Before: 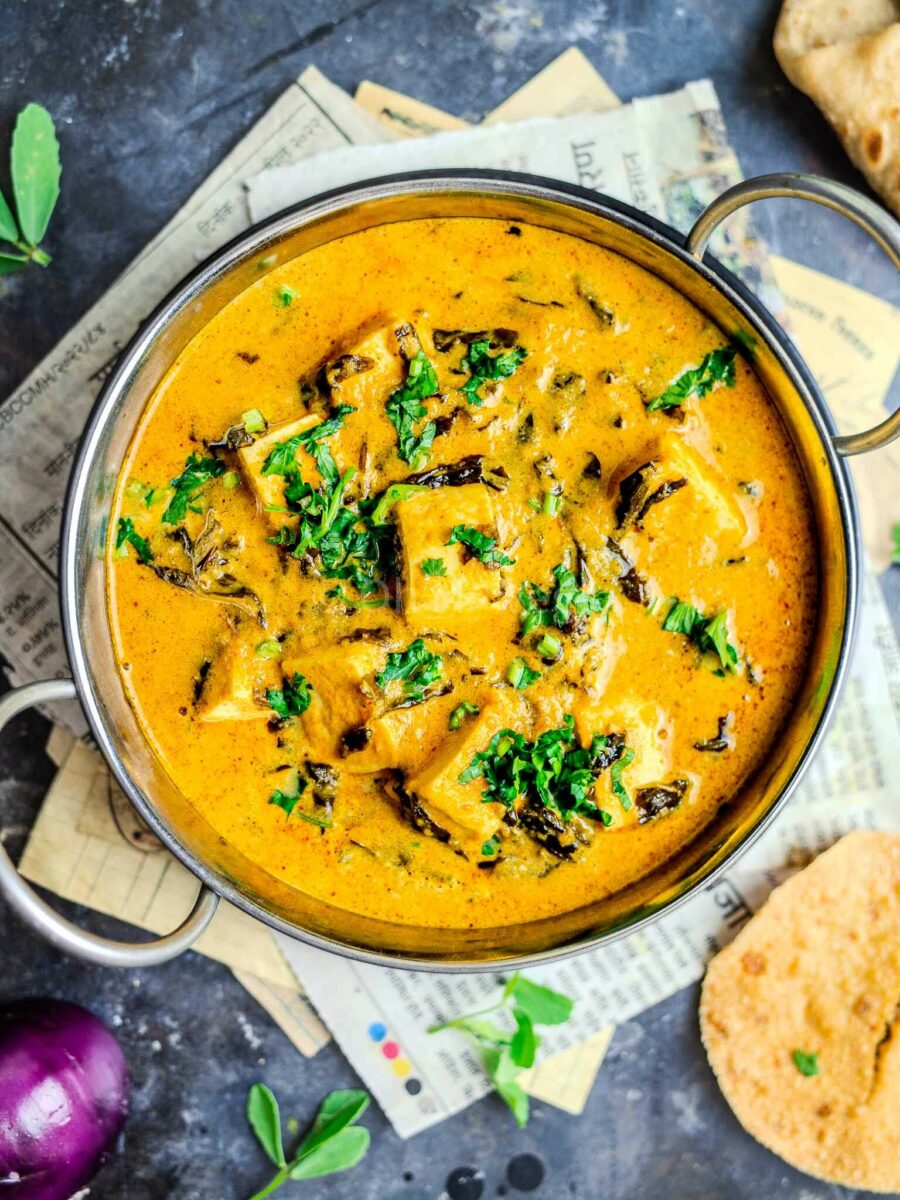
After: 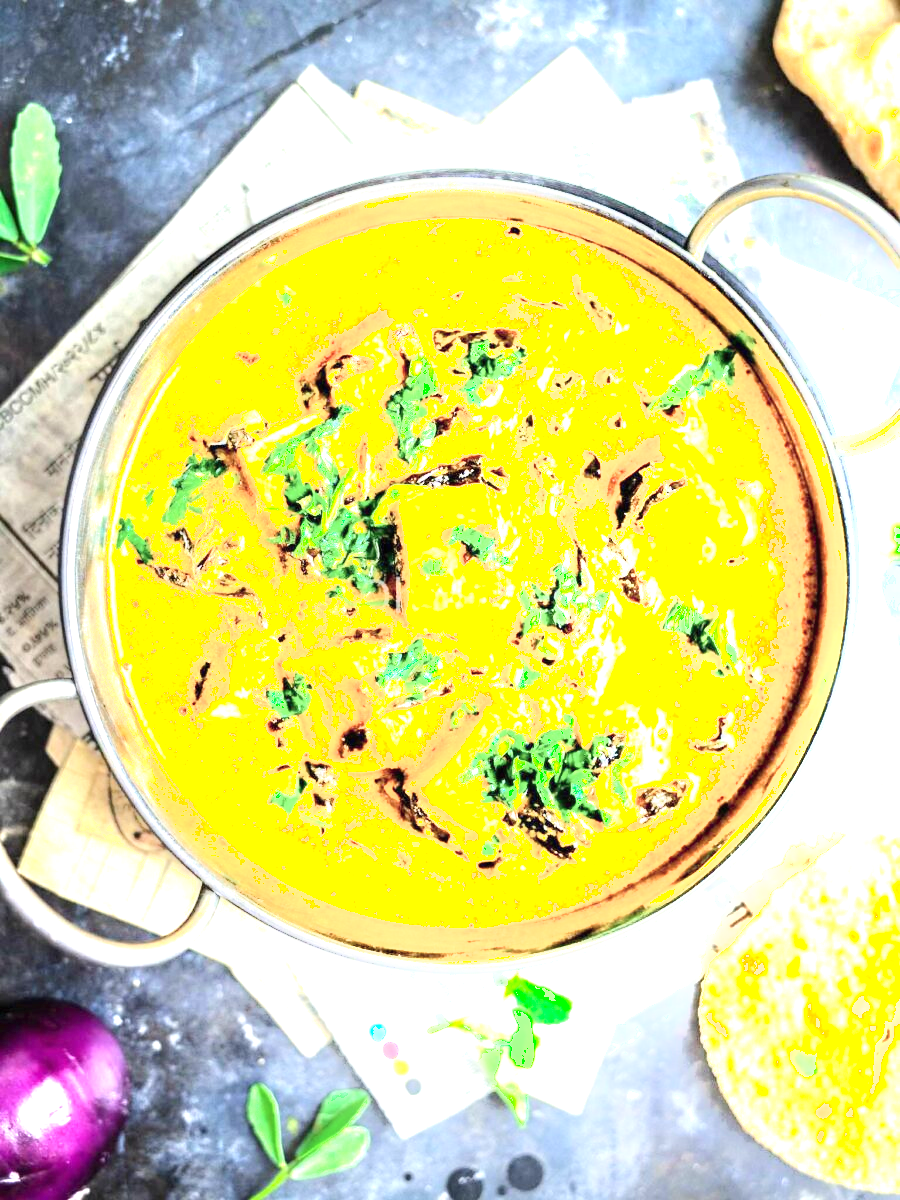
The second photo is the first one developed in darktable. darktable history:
white balance: emerald 1
shadows and highlights: shadows -24.28, highlights 49.77, soften with gaussian
exposure: black level correction 0, exposure 1.35 EV, compensate exposure bias true, compensate highlight preservation false
